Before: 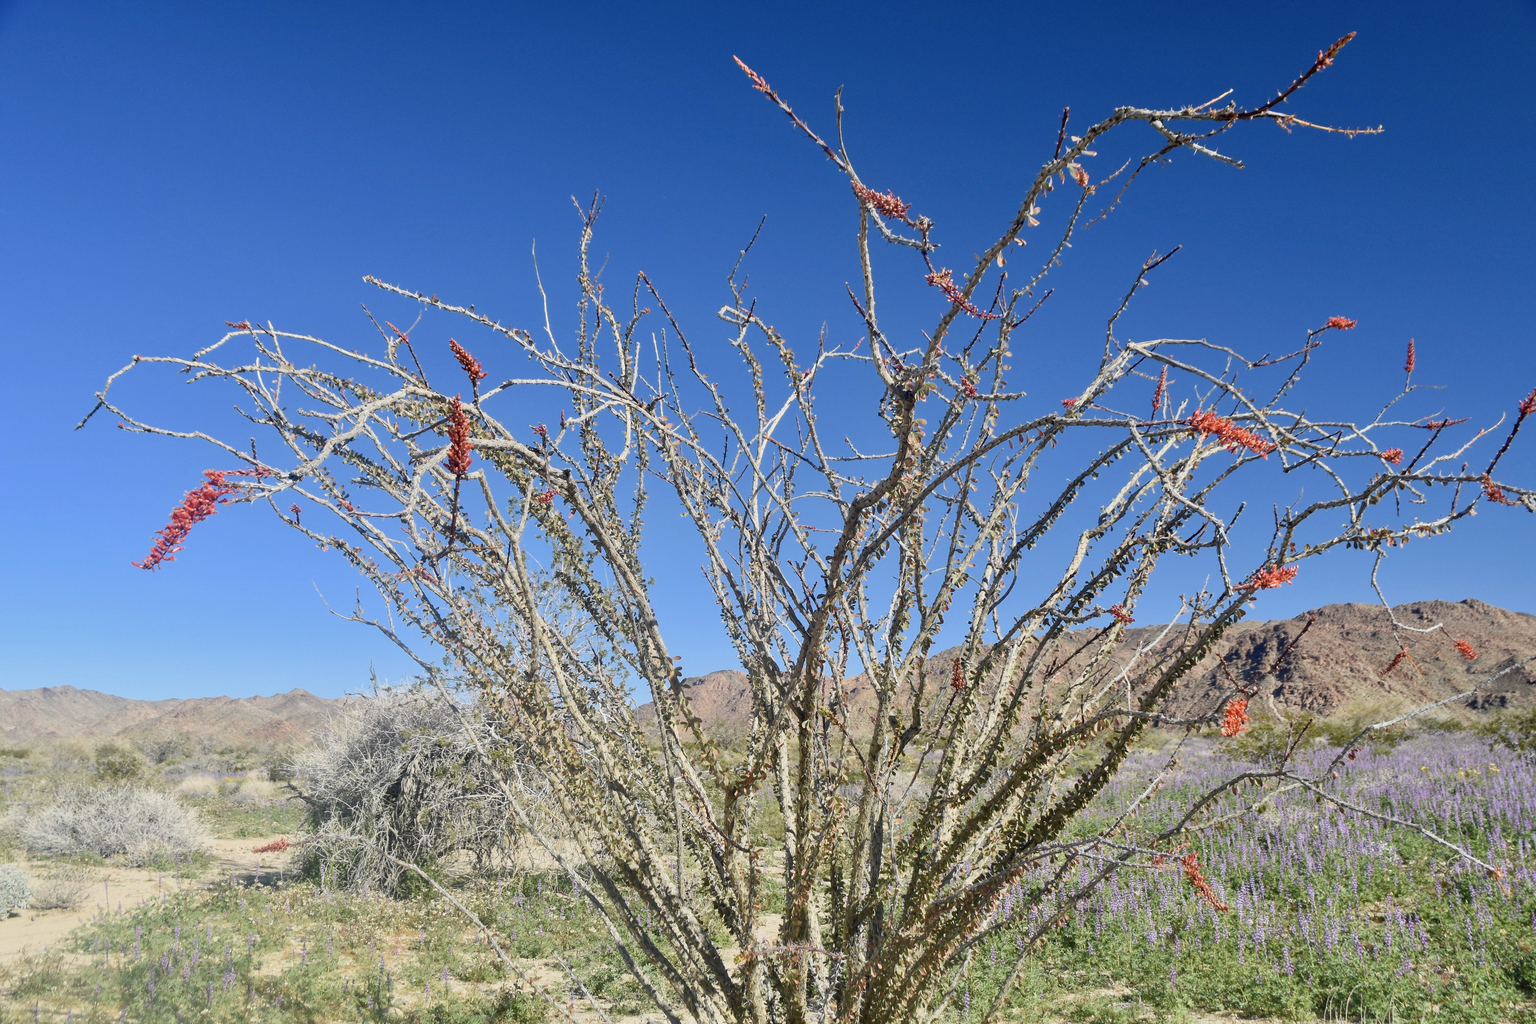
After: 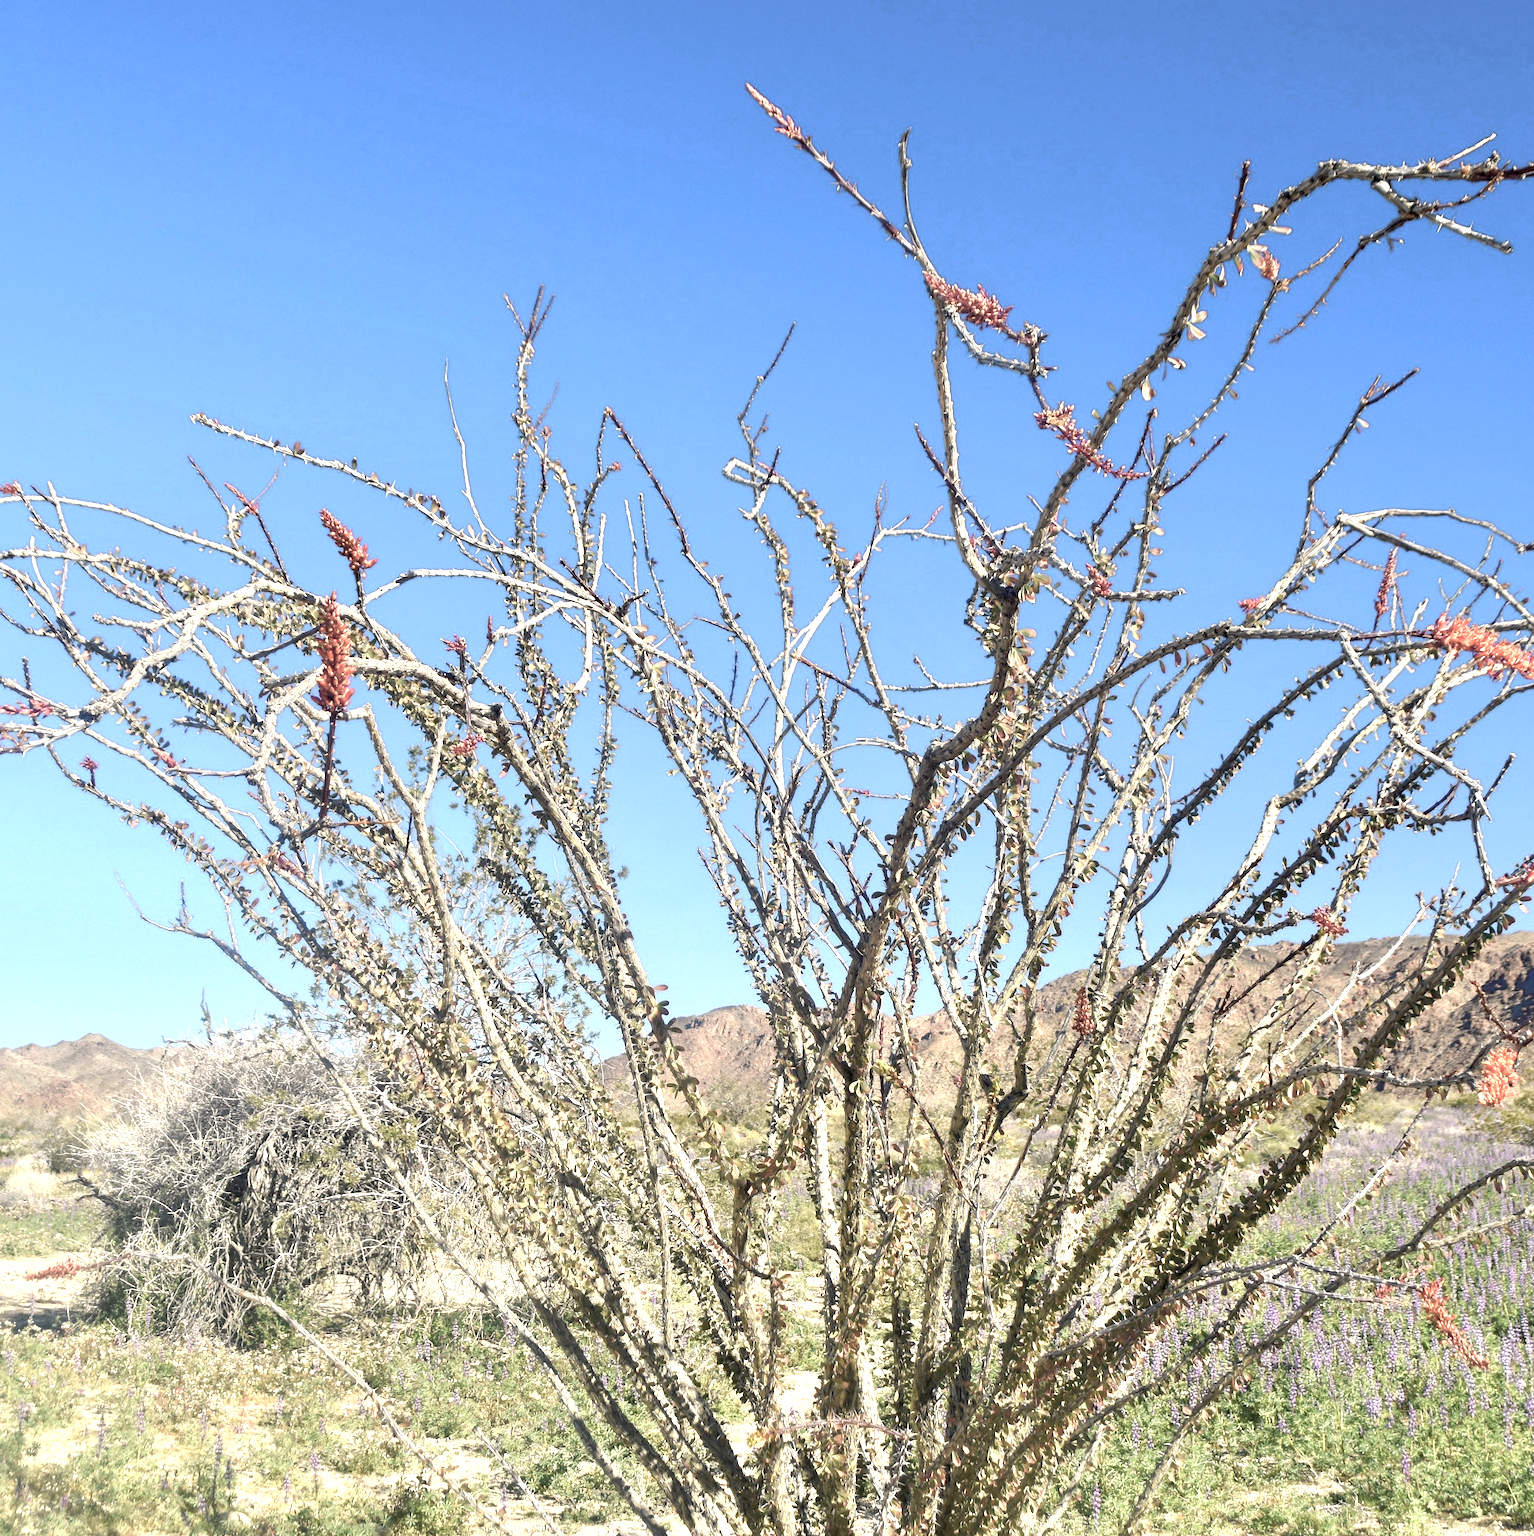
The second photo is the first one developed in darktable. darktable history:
crop and rotate: left 15.395%, right 18.005%
exposure: exposure 0.629 EV, compensate highlight preservation false
color balance rgb: highlights gain › chroma 3.021%, highlights gain › hue 75.5°, linear chroma grading › global chroma 9.891%, perceptual saturation grading › global saturation -27.436%, perceptual brilliance grading › highlights 6.959%, perceptual brilliance grading › mid-tones 16.34%, perceptual brilliance grading › shadows -5.385%, global vibrance 7.146%, saturation formula JzAzBz (2021)
tone curve: curves: ch0 [(0, 0) (0.915, 0.89) (1, 1)], color space Lab, independent channels, preserve colors none
